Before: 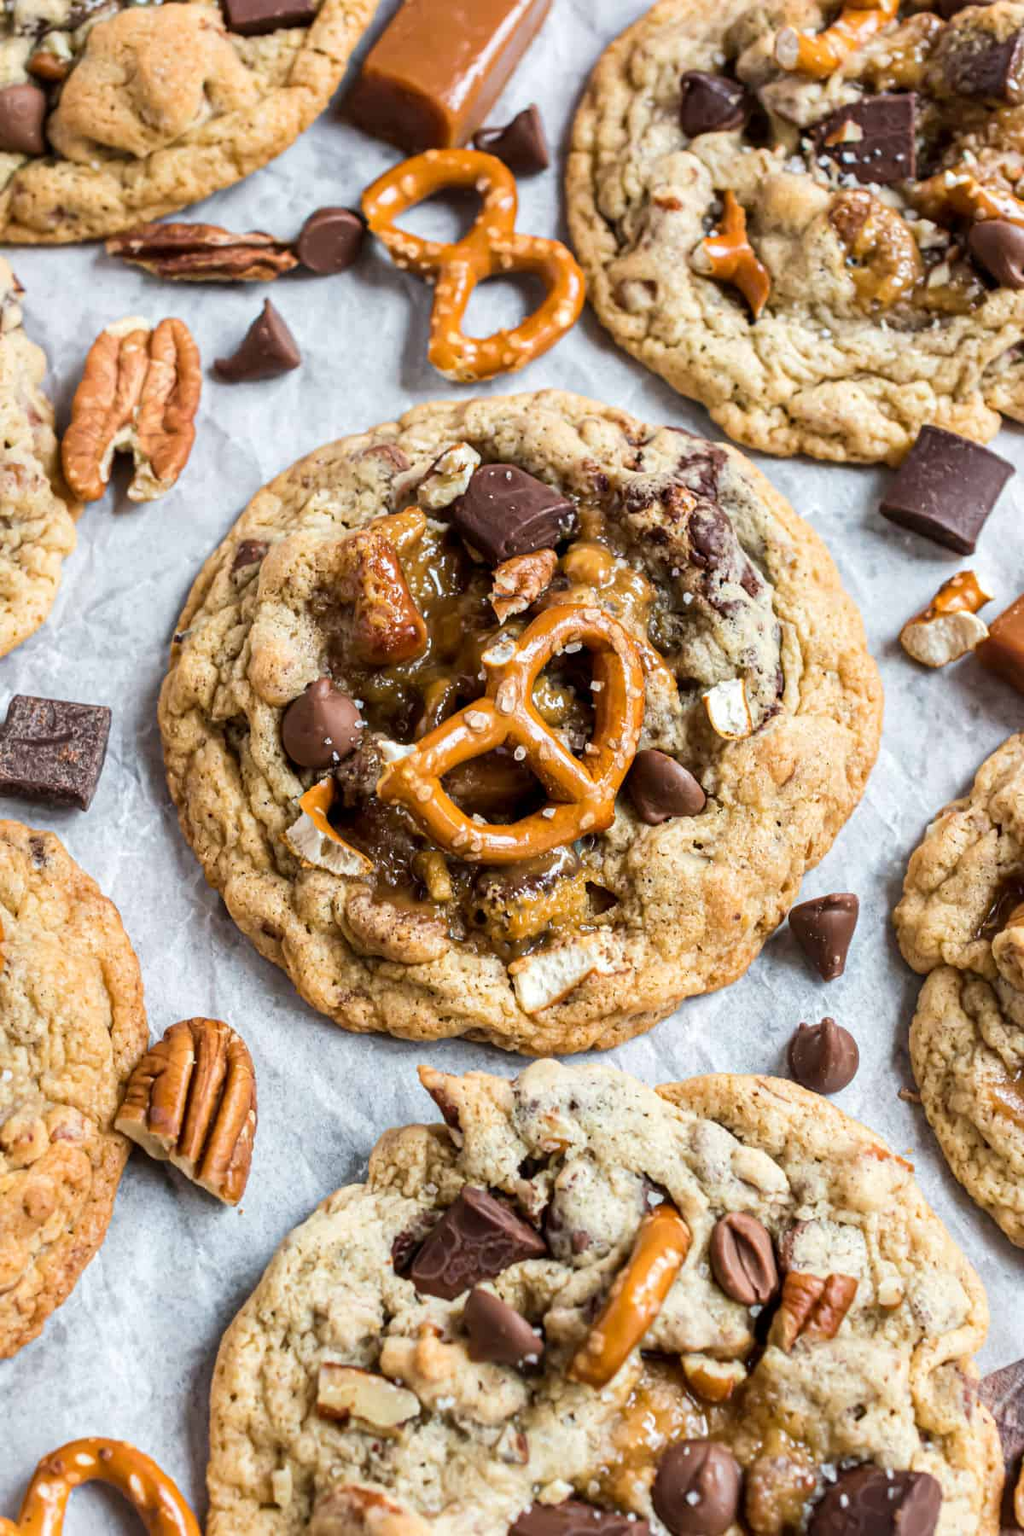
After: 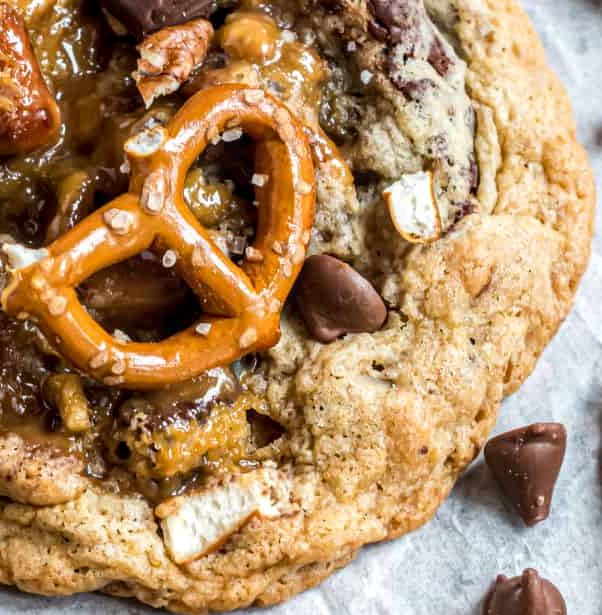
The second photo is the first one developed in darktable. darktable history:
local contrast: on, module defaults
crop: left 36.717%, top 34.708%, right 13.039%, bottom 31.093%
